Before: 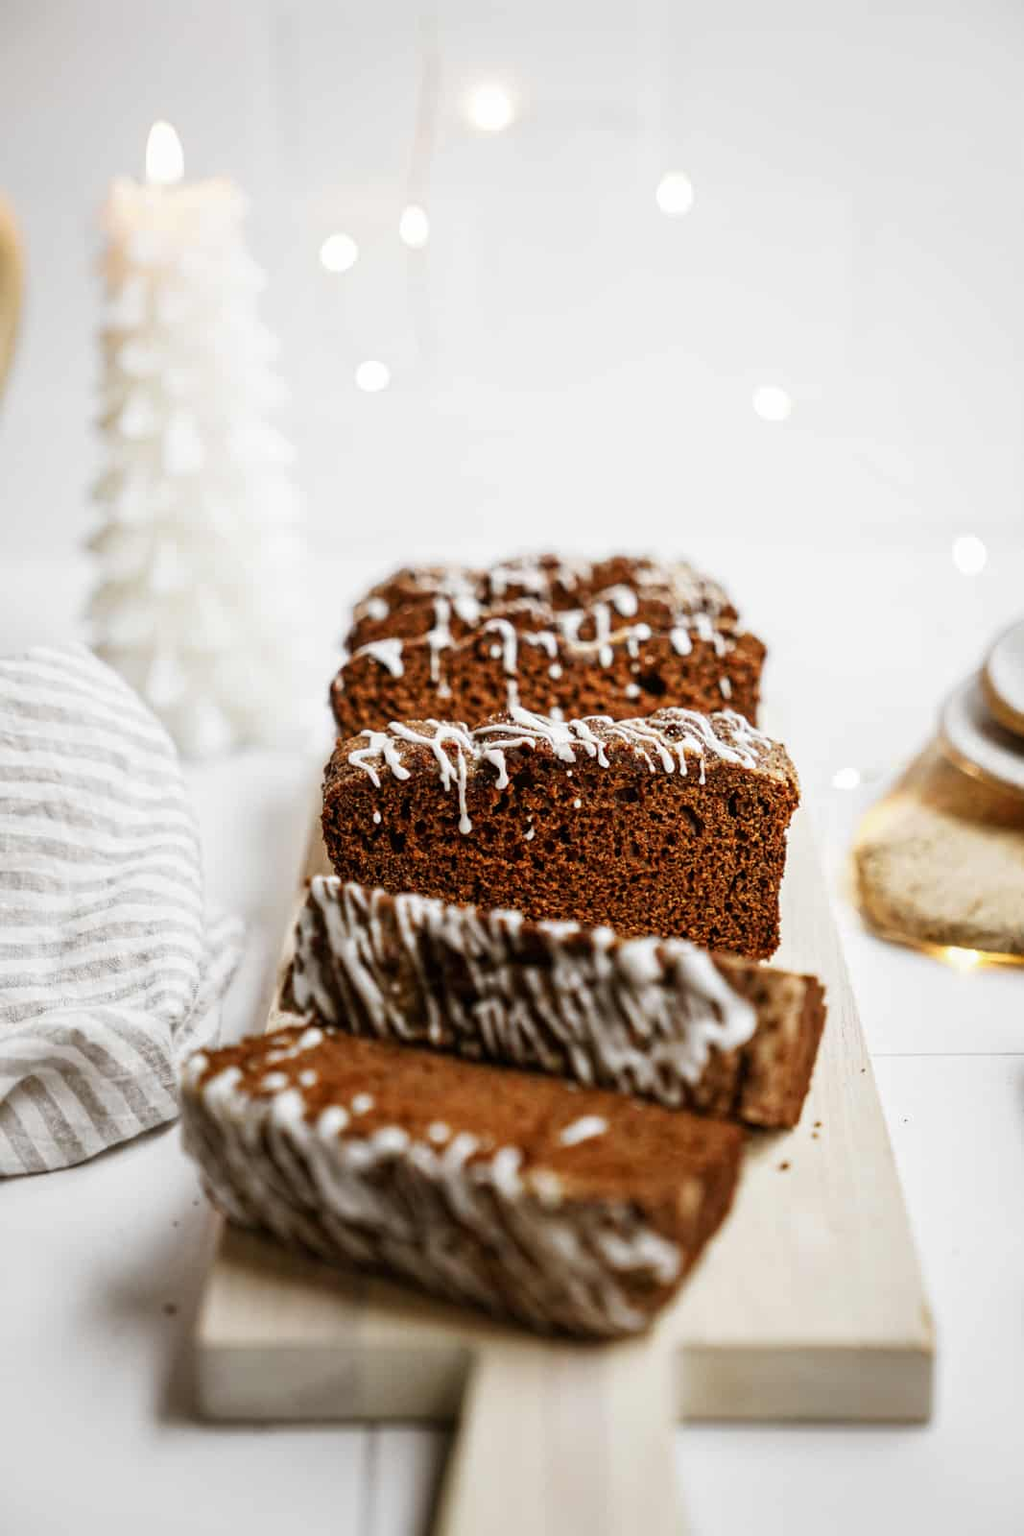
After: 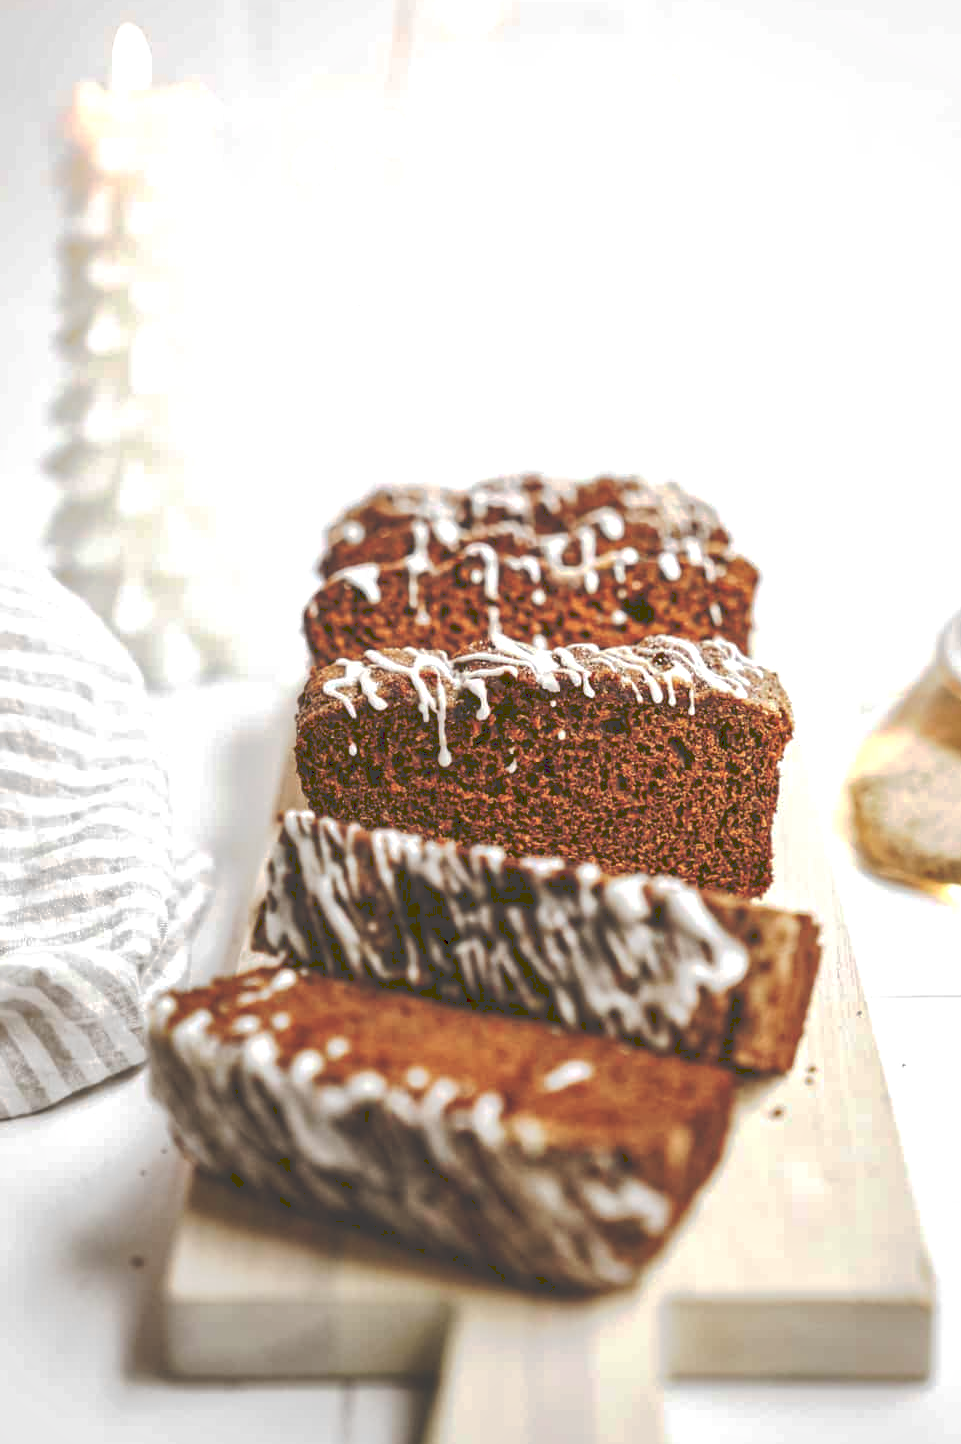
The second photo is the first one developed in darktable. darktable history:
tone curve: curves: ch0 [(0, 0) (0.003, 0.264) (0.011, 0.264) (0.025, 0.265) (0.044, 0.269) (0.069, 0.273) (0.1, 0.28) (0.136, 0.292) (0.177, 0.309) (0.224, 0.336) (0.277, 0.371) (0.335, 0.412) (0.399, 0.469) (0.468, 0.533) (0.543, 0.595) (0.623, 0.66) (0.709, 0.73) (0.801, 0.8) (0.898, 0.854) (1, 1)], preserve colors none
exposure: exposure 0.343 EV, compensate highlight preservation false
crop: left 3.771%, top 6.412%, right 6.097%, bottom 3.291%
local contrast: mode bilateral grid, contrast 21, coarseness 51, detail 132%, midtone range 0.2
contrast brightness saturation: saturation 0.131
